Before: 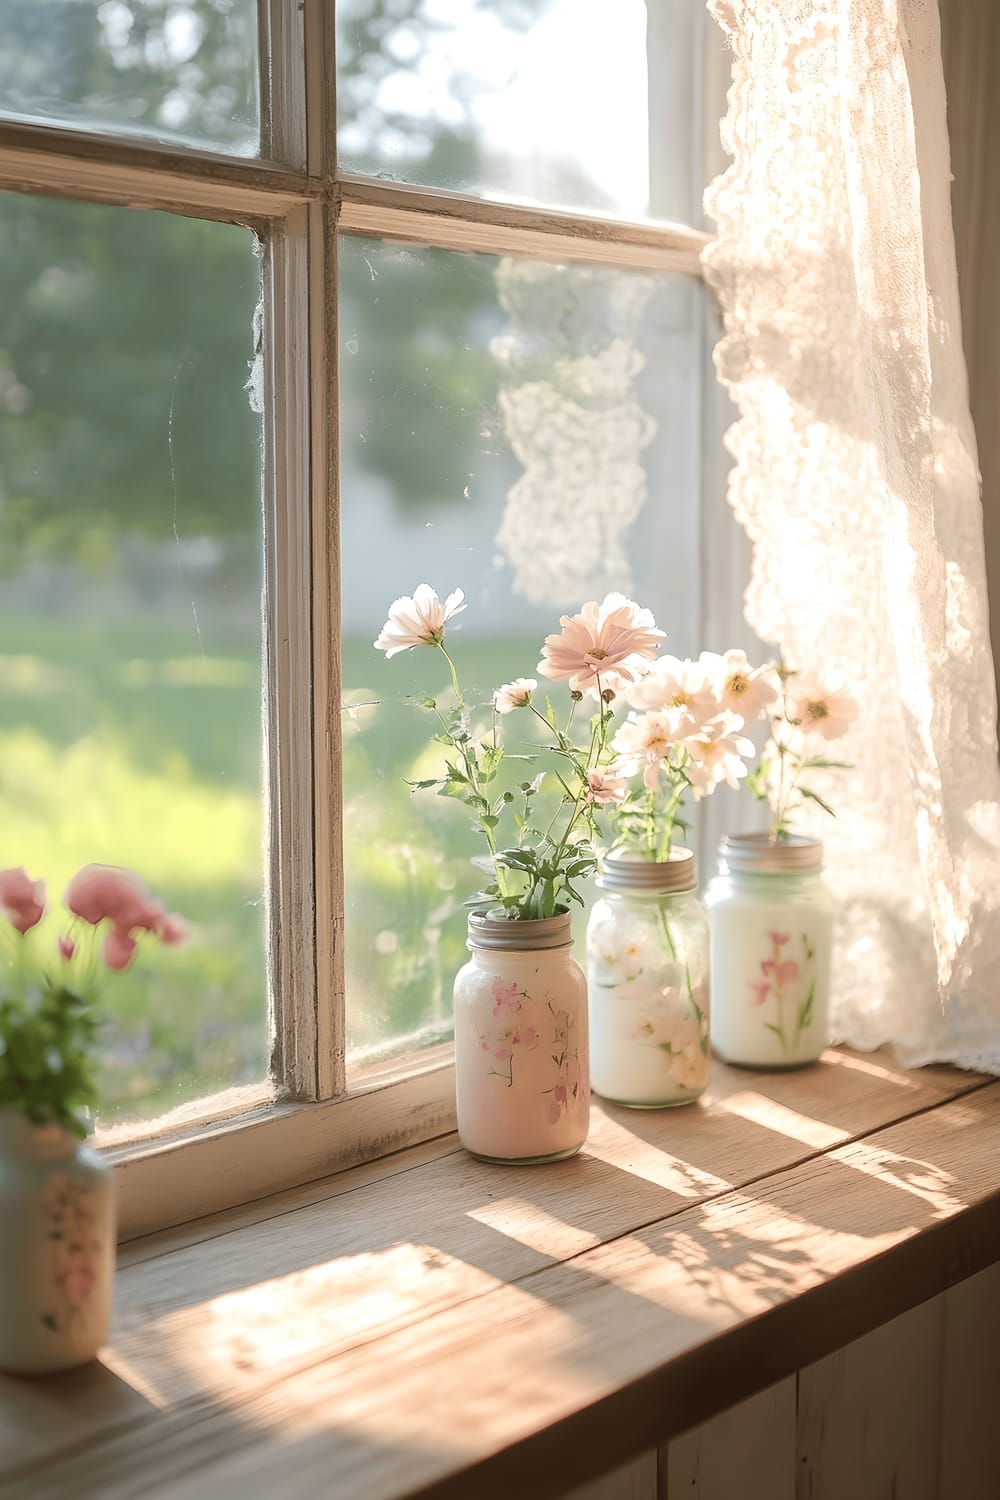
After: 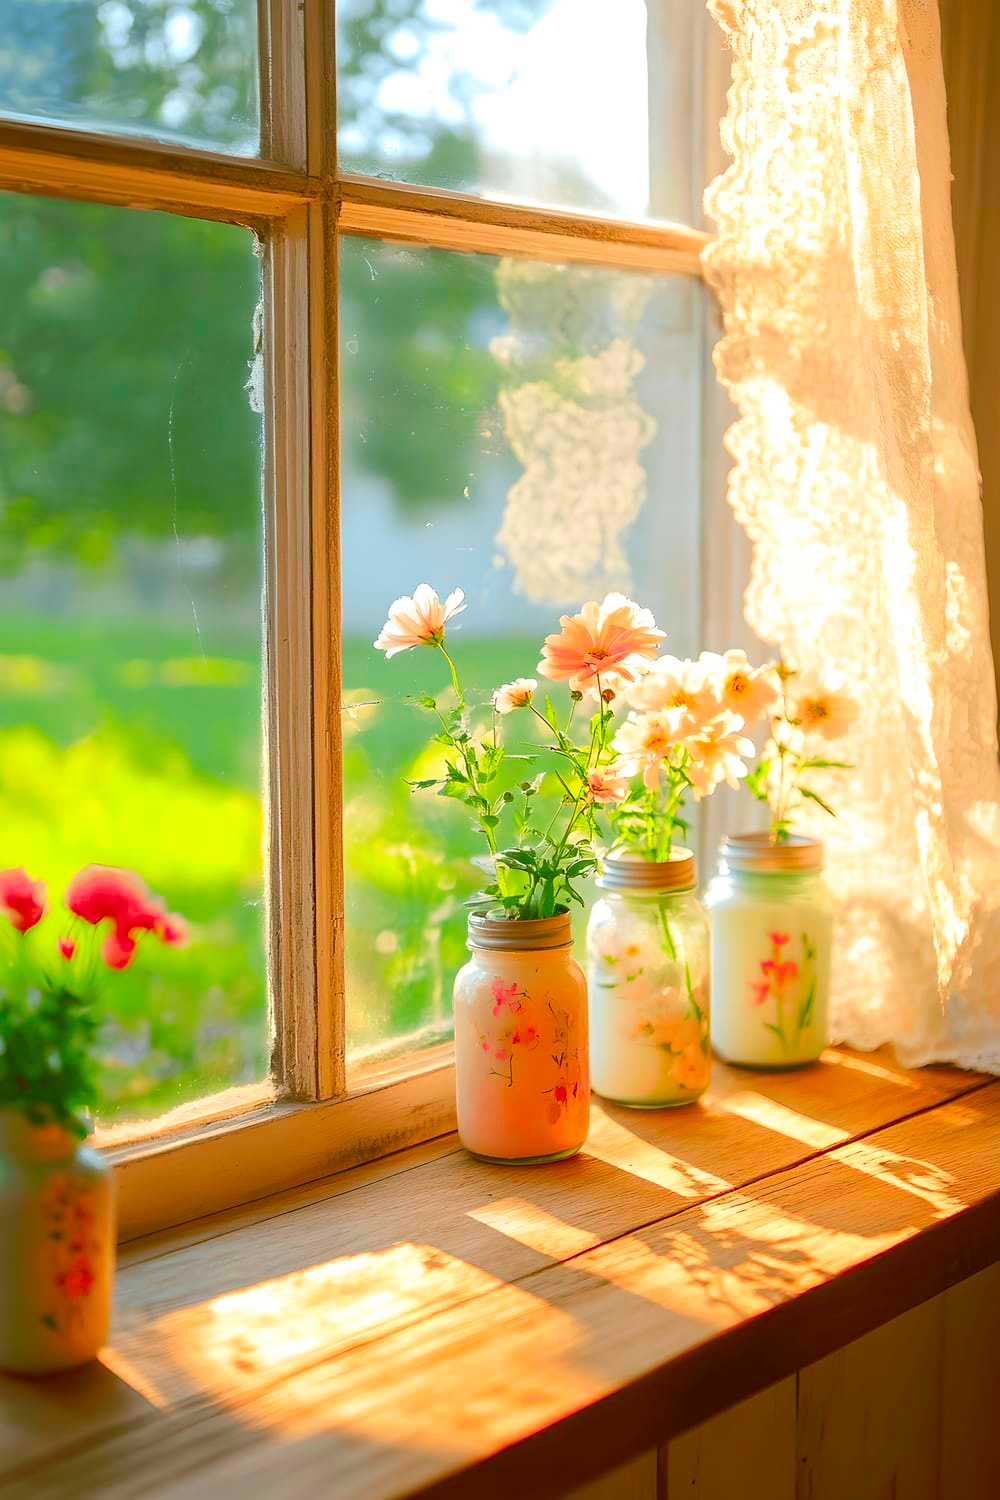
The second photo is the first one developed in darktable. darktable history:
color correction: highlights b* 0.021, saturation 2.94
